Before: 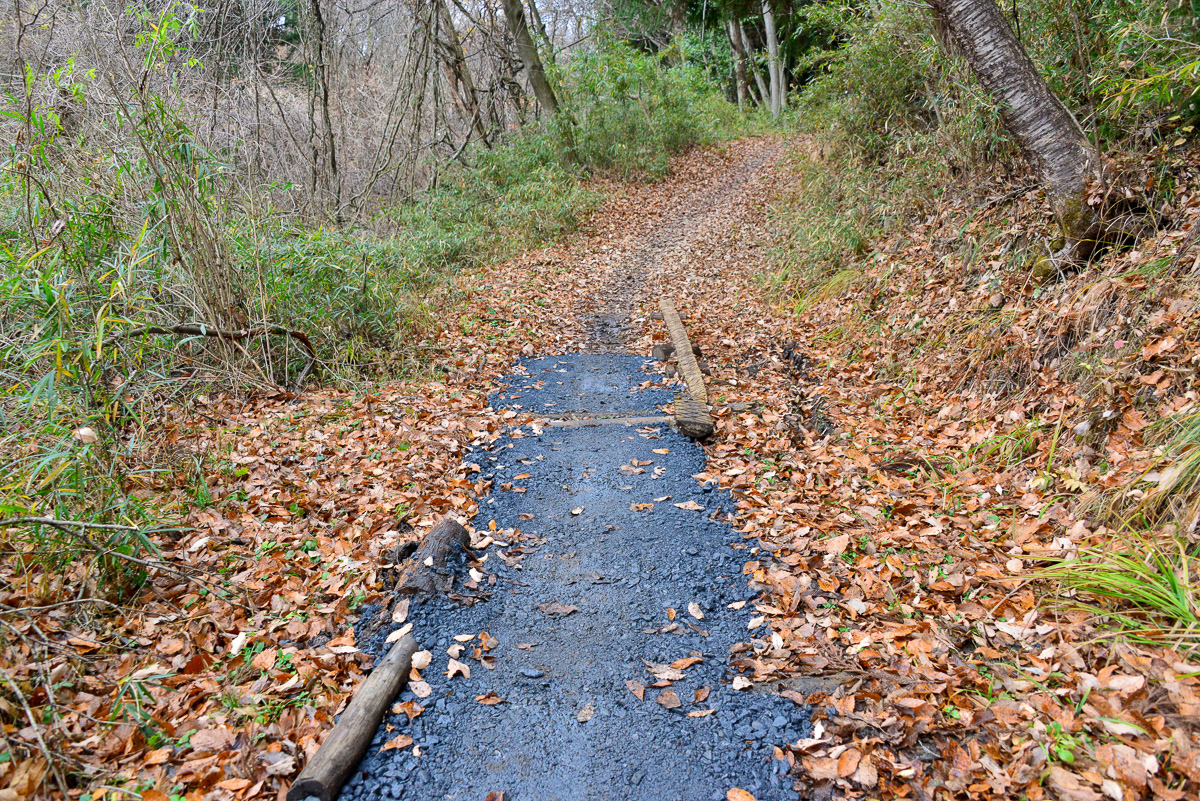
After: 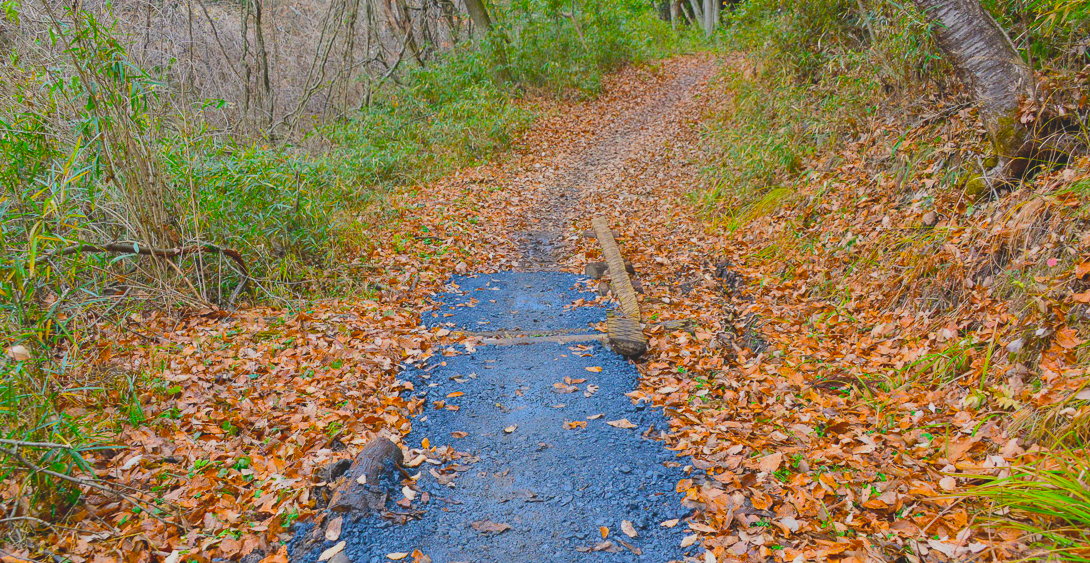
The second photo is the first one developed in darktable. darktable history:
crop: left 5.596%, top 10.314%, right 3.534%, bottom 19.395%
contrast brightness saturation: contrast -0.28
color balance rgb: linear chroma grading › global chroma 15%, perceptual saturation grading › global saturation 30%
